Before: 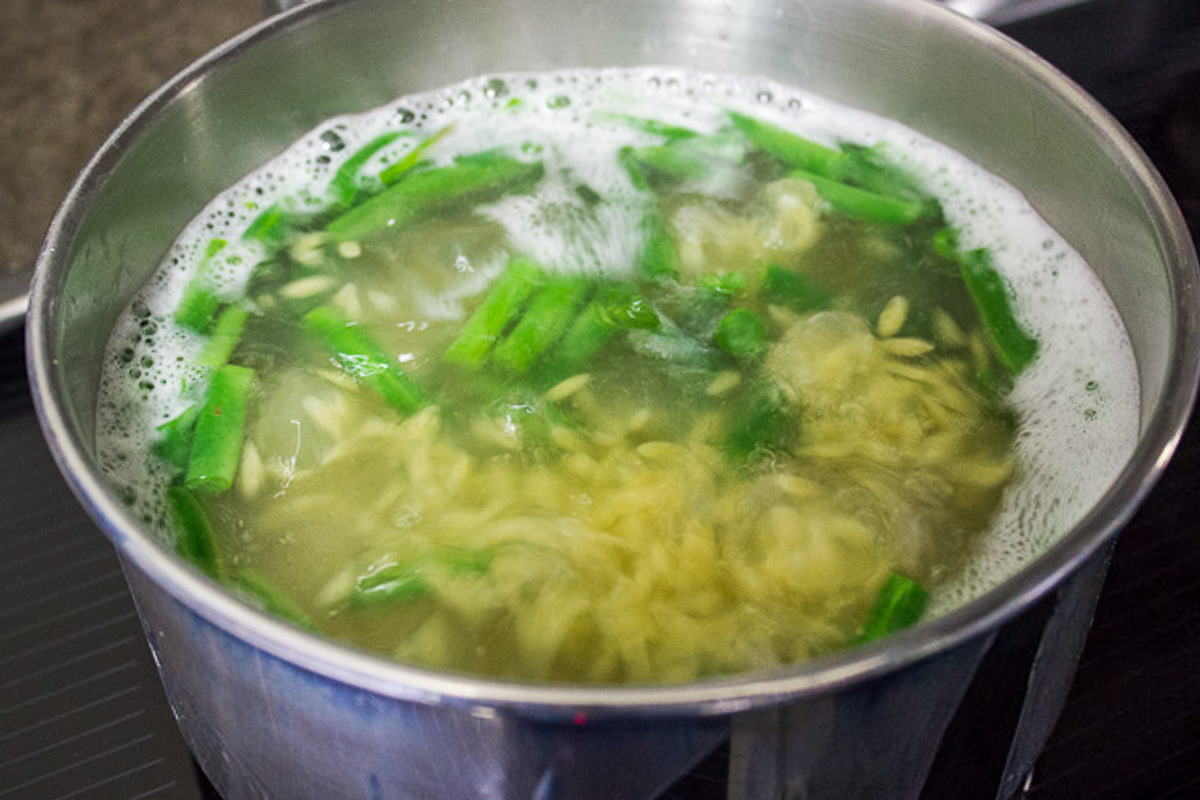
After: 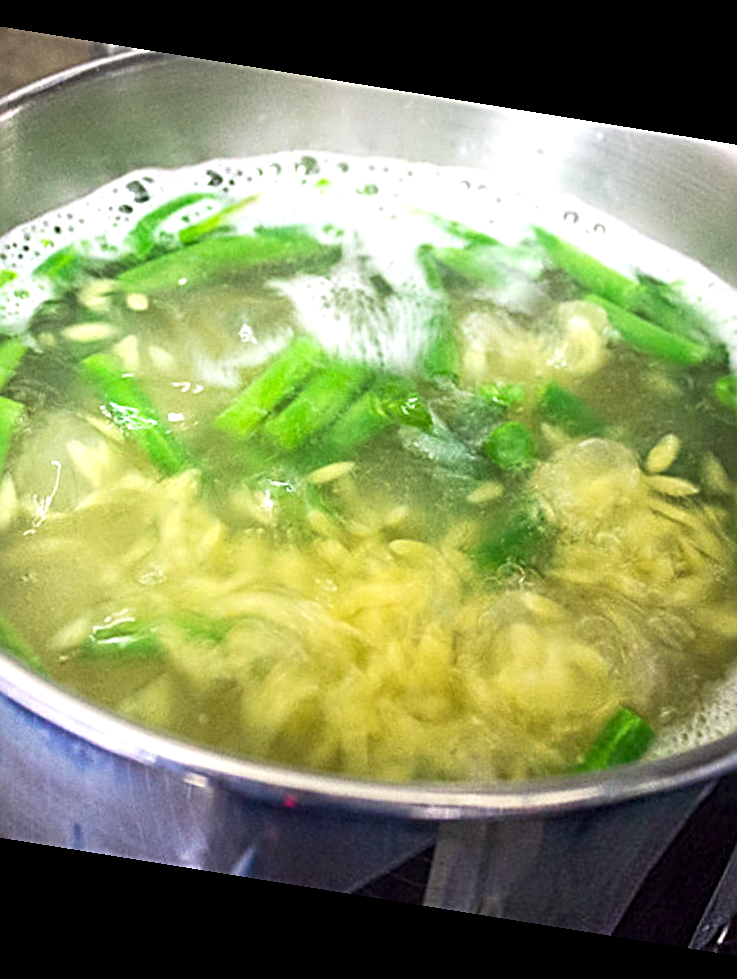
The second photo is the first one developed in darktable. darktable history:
sharpen: radius 3.025, amount 0.757
exposure: exposure 0.661 EV, compensate highlight preservation false
crop and rotate: left 22.516%, right 21.234%
rotate and perspective: rotation 9.12°, automatic cropping off
